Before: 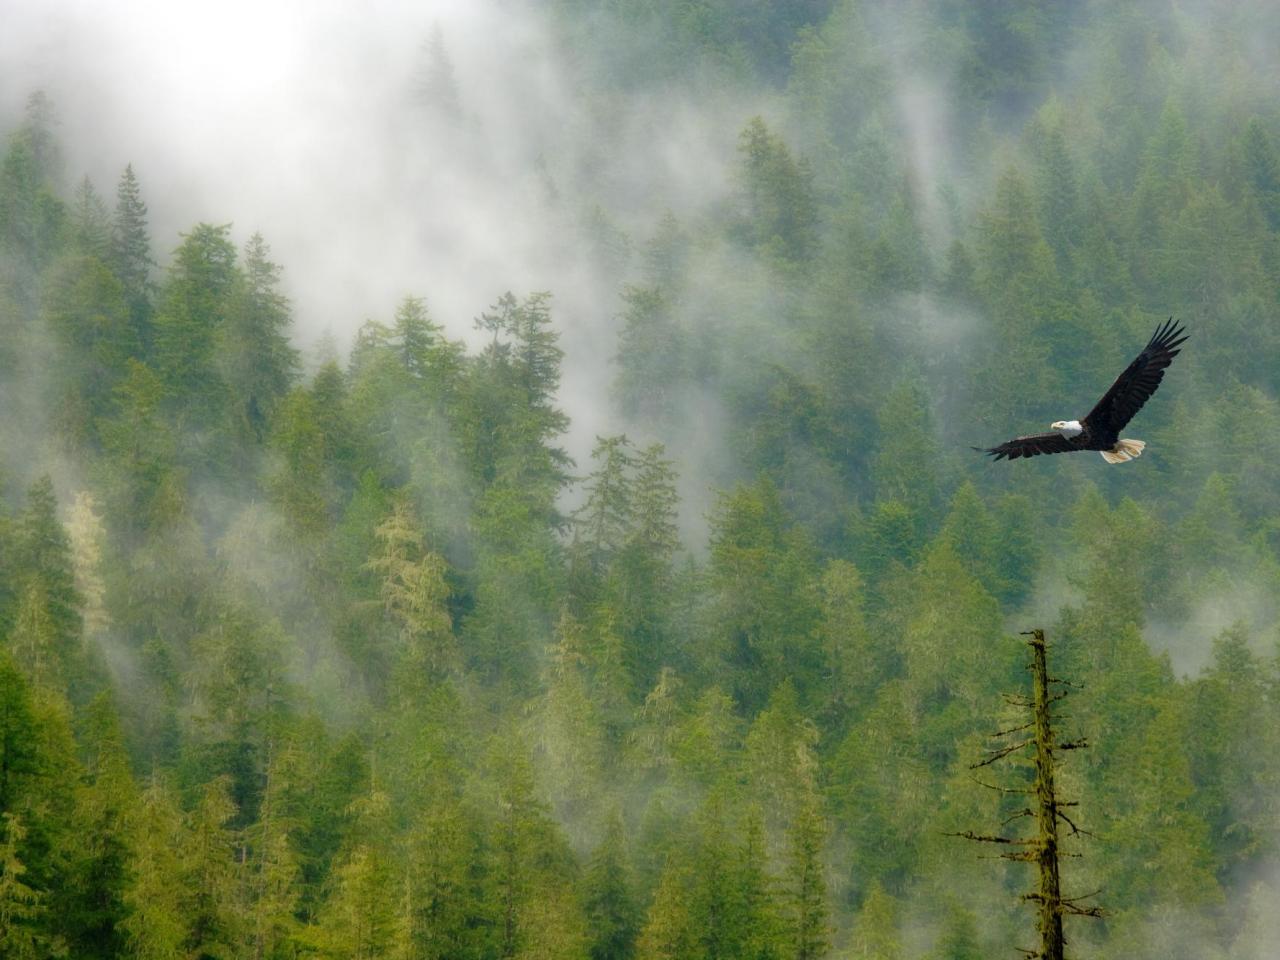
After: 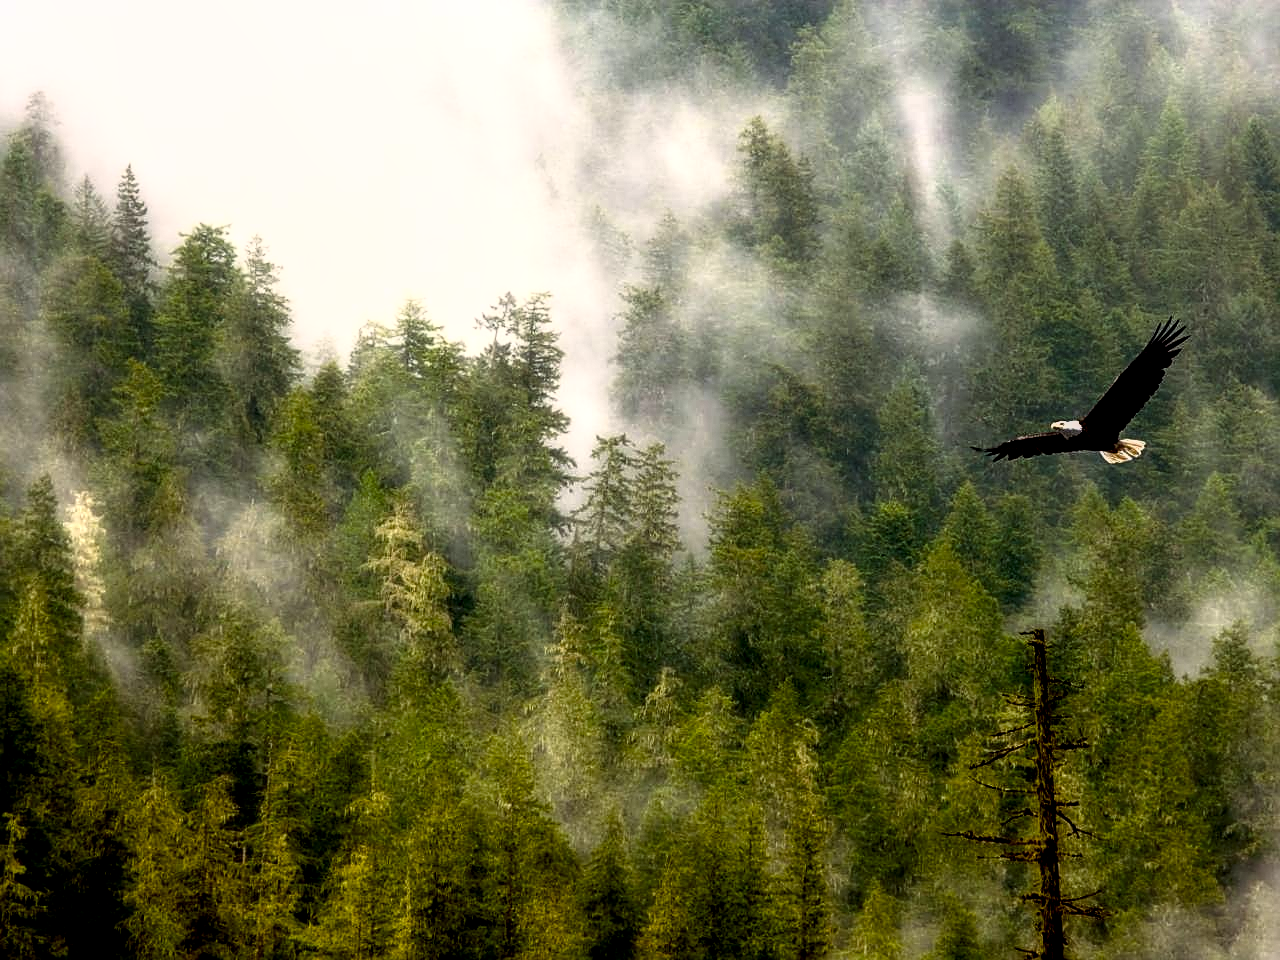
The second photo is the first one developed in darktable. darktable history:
sharpen: amount 0.495
color correction: highlights a* 6.04, highlights b* 4.89
color balance rgb: shadows lift › chroma 9.789%, shadows lift › hue 46.66°, global offset › hue 171.99°, perceptual saturation grading › global saturation 25.755%, global vibrance 10.959%
shadows and highlights: shadows 0.558, highlights 41.83
filmic rgb: middle gray luminance 8.94%, black relative exposure -6.28 EV, white relative exposure 2.72 EV, target black luminance 0%, hardness 4.72, latitude 74.17%, contrast 1.339, shadows ↔ highlights balance 9.54%, color science v6 (2022)
tone curve: curves: ch0 [(0, 0) (0.003, 0.001) (0.011, 0.002) (0.025, 0.002) (0.044, 0.006) (0.069, 0.01) (0.1, 0.017) (0.136, 0.023) (0.177, 0.038) (0.224, 0.066) (0.277, 0.118) (0.335, 0.185) (0.399, 0.264) (0.468, 0.365) (0.543, 0.475) (0.623, 0.606) (0.709, 0.759) (0.801, 0.923) (0.898, 0.999) (1, 1)], color space Lab, independent channels, preserve colors none
local contrast: on, module defaults
tone equalizer: on, module defaults
